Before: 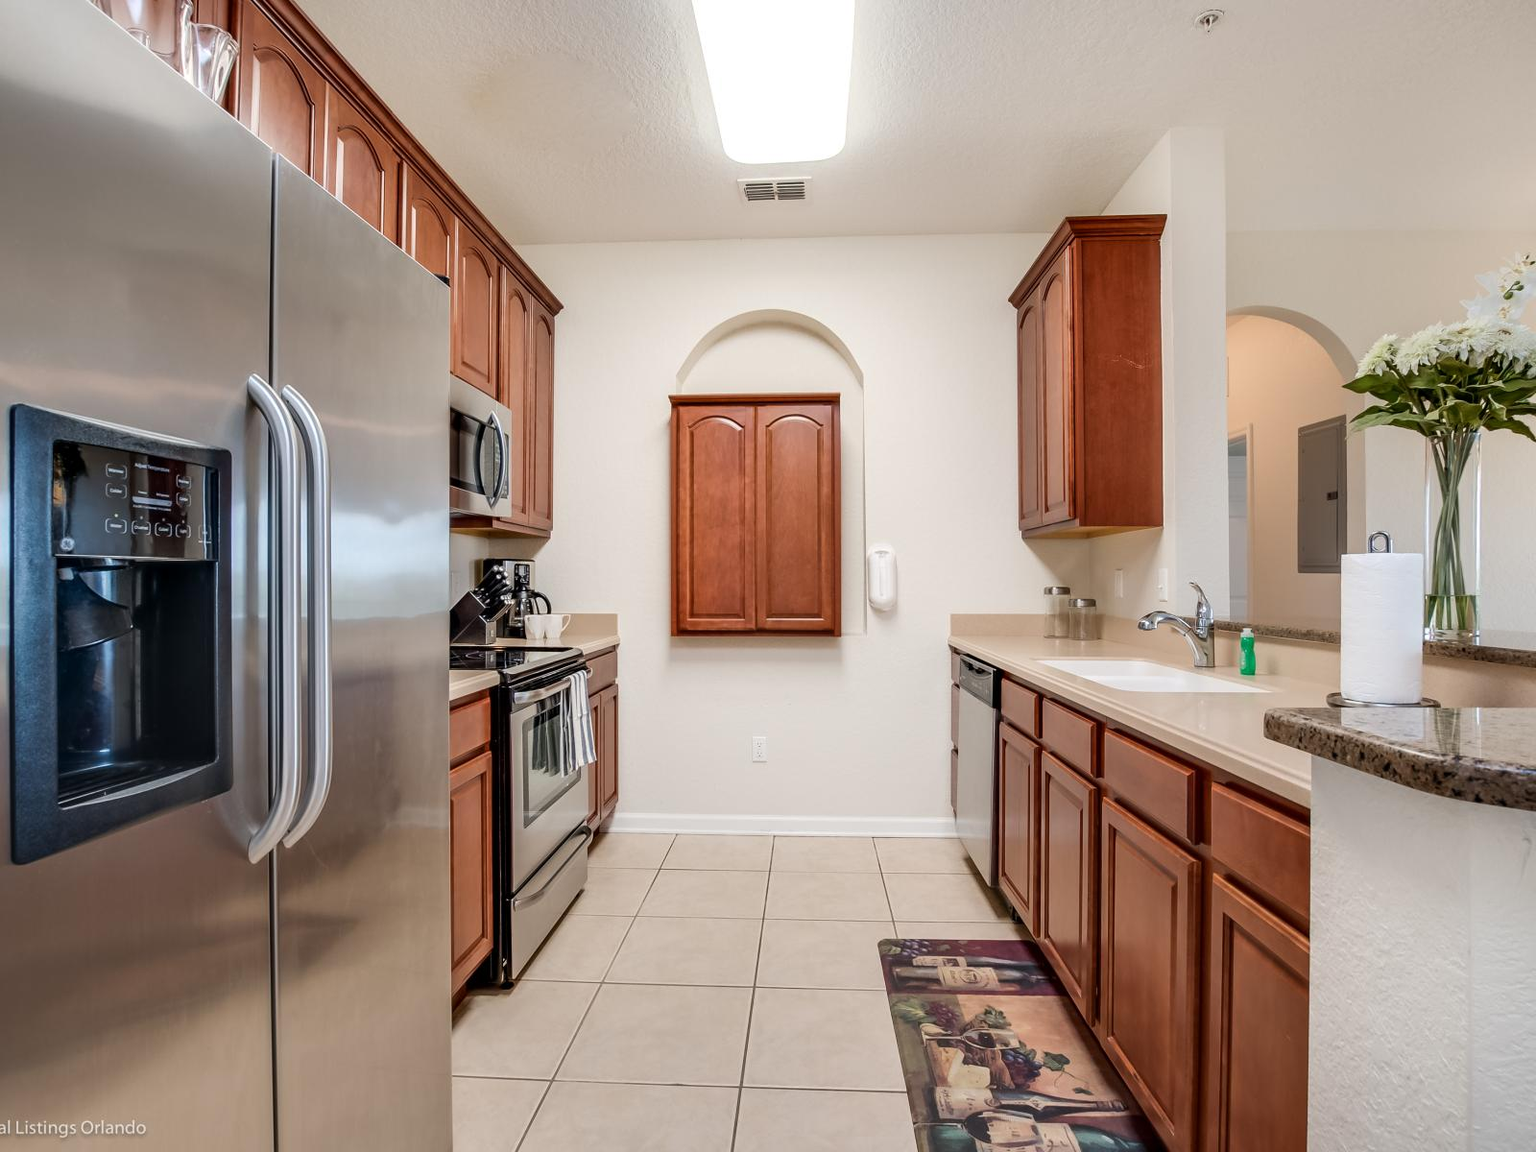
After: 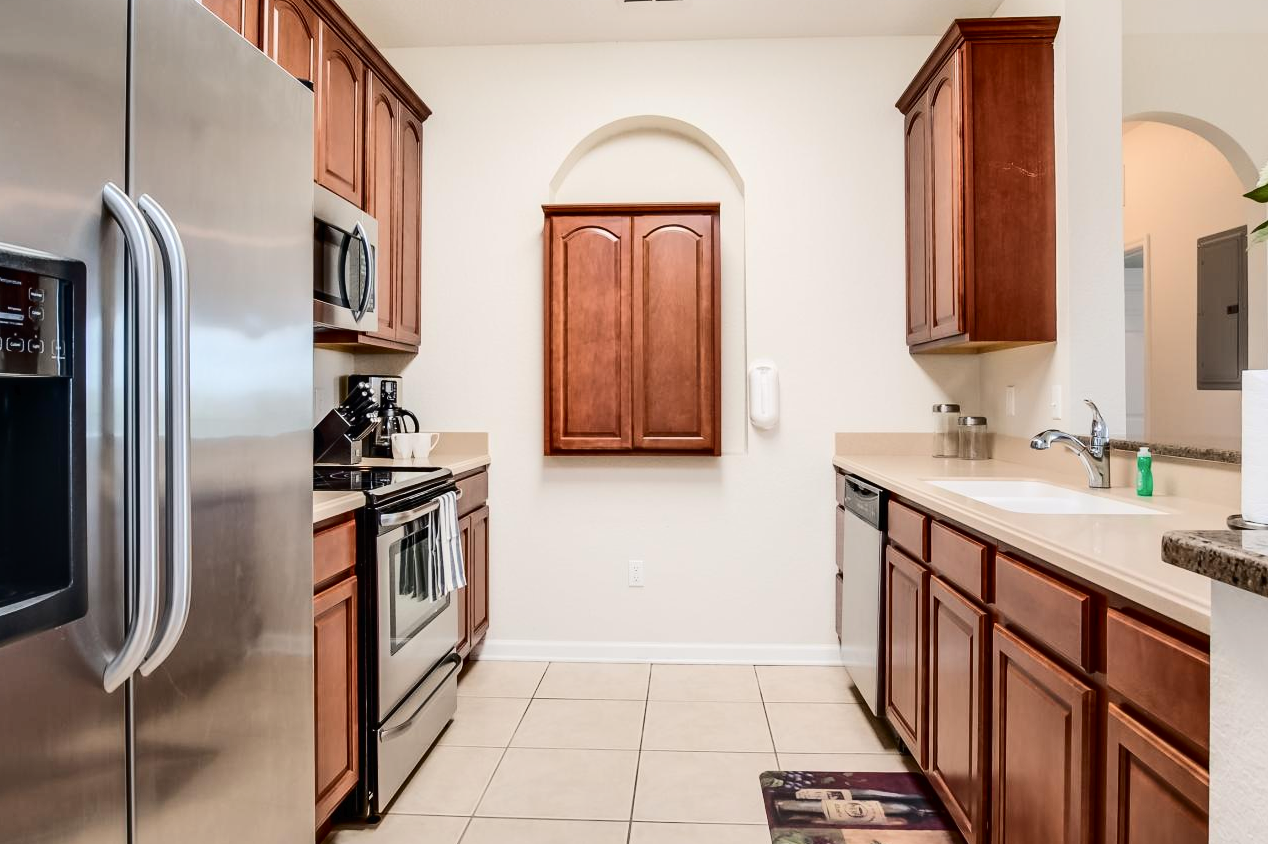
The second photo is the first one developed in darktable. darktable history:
crop: left 9.723%, top 17.293%, right 10.992%, bottom 12.346%
tone curve: curves: ch0 [(0, 0) (0.003, 0.008) (0.011, 0.011) (0.025, 0.018) (0.044, 0.028) (0.069, 0.039) (0.1, 0.056) (0.136, 0.081) (0.177, 0.118) (0.224, 0.164) (0.277, 0.223) (0.335, 0.3) (0.399, 0.399) (0.468, 0.51) (0.543, 0.618) (0.623, 0.71) (0.709, 0.79) (0.801, 0.865) (0.898, 0.93) (1, 1)], color space Lab, independent channels, preserve colors none
